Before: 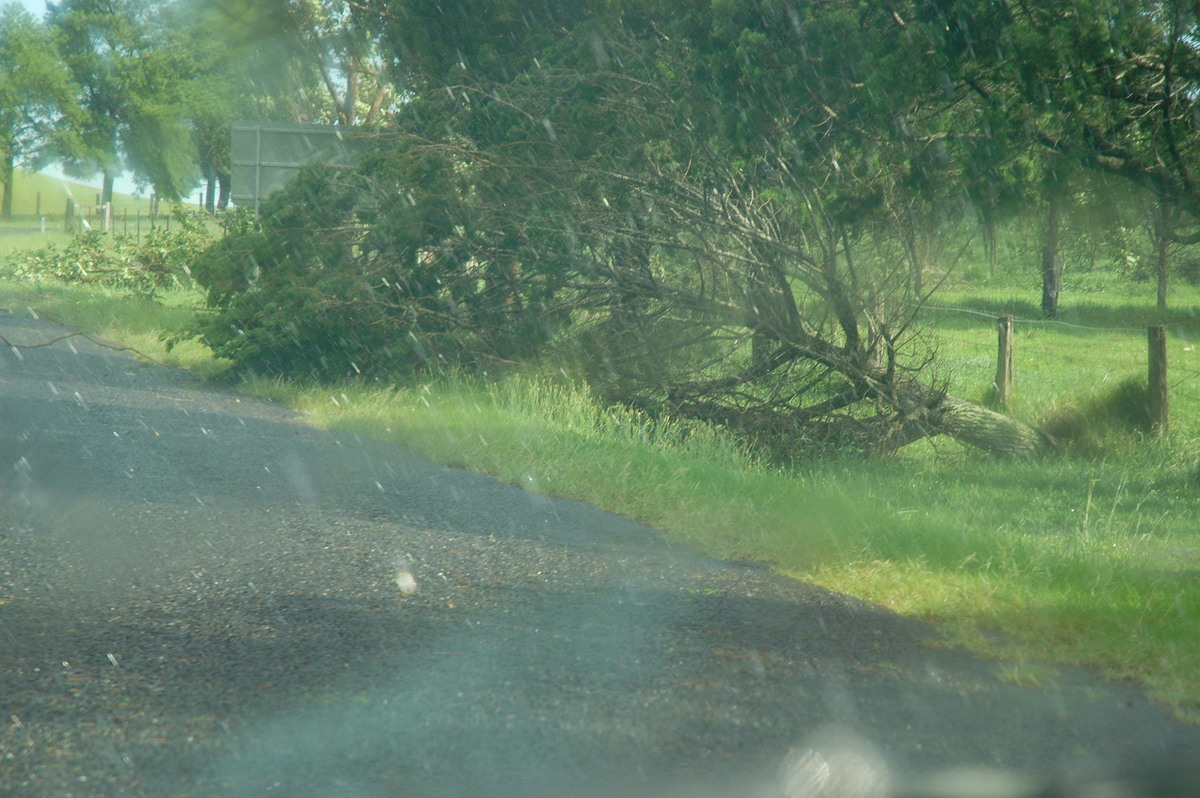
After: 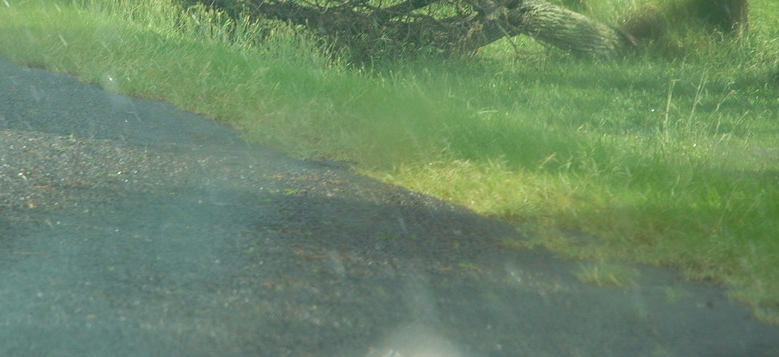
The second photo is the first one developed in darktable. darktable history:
crop and rotate: left 35.069%, top 50.246%, bottom 4.929%
